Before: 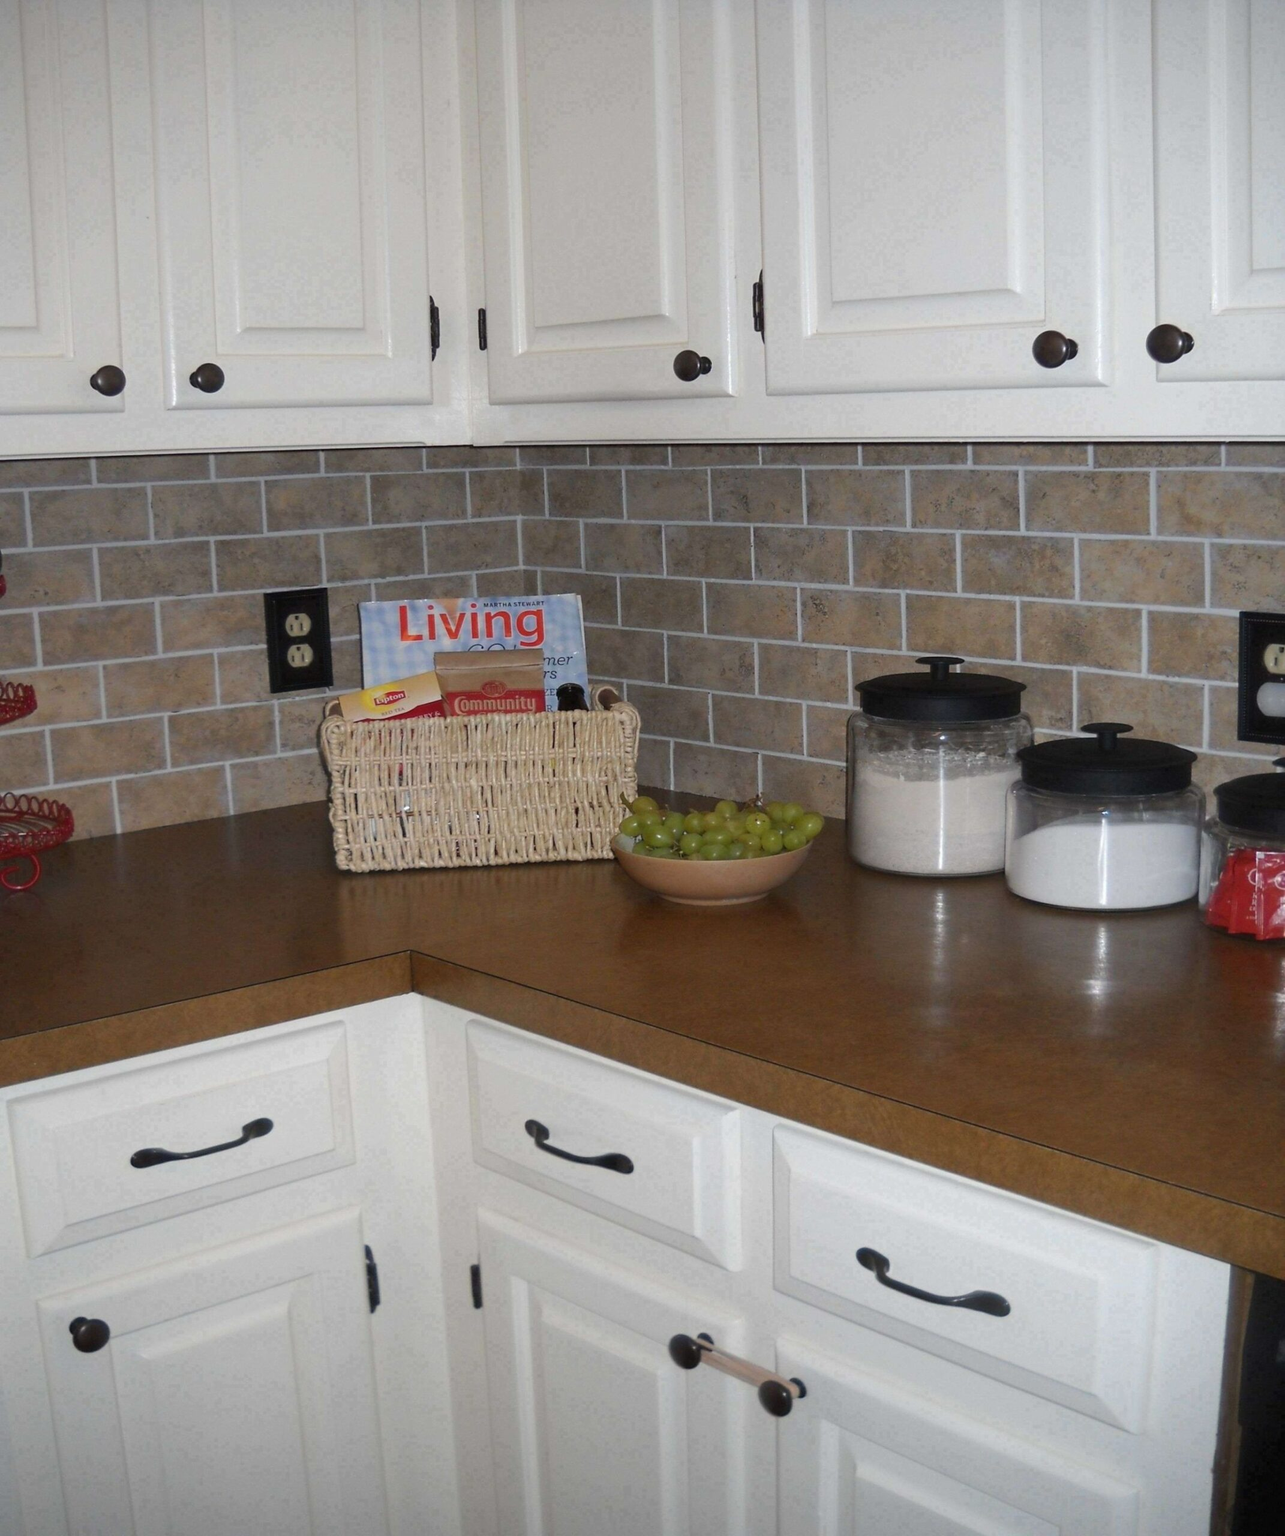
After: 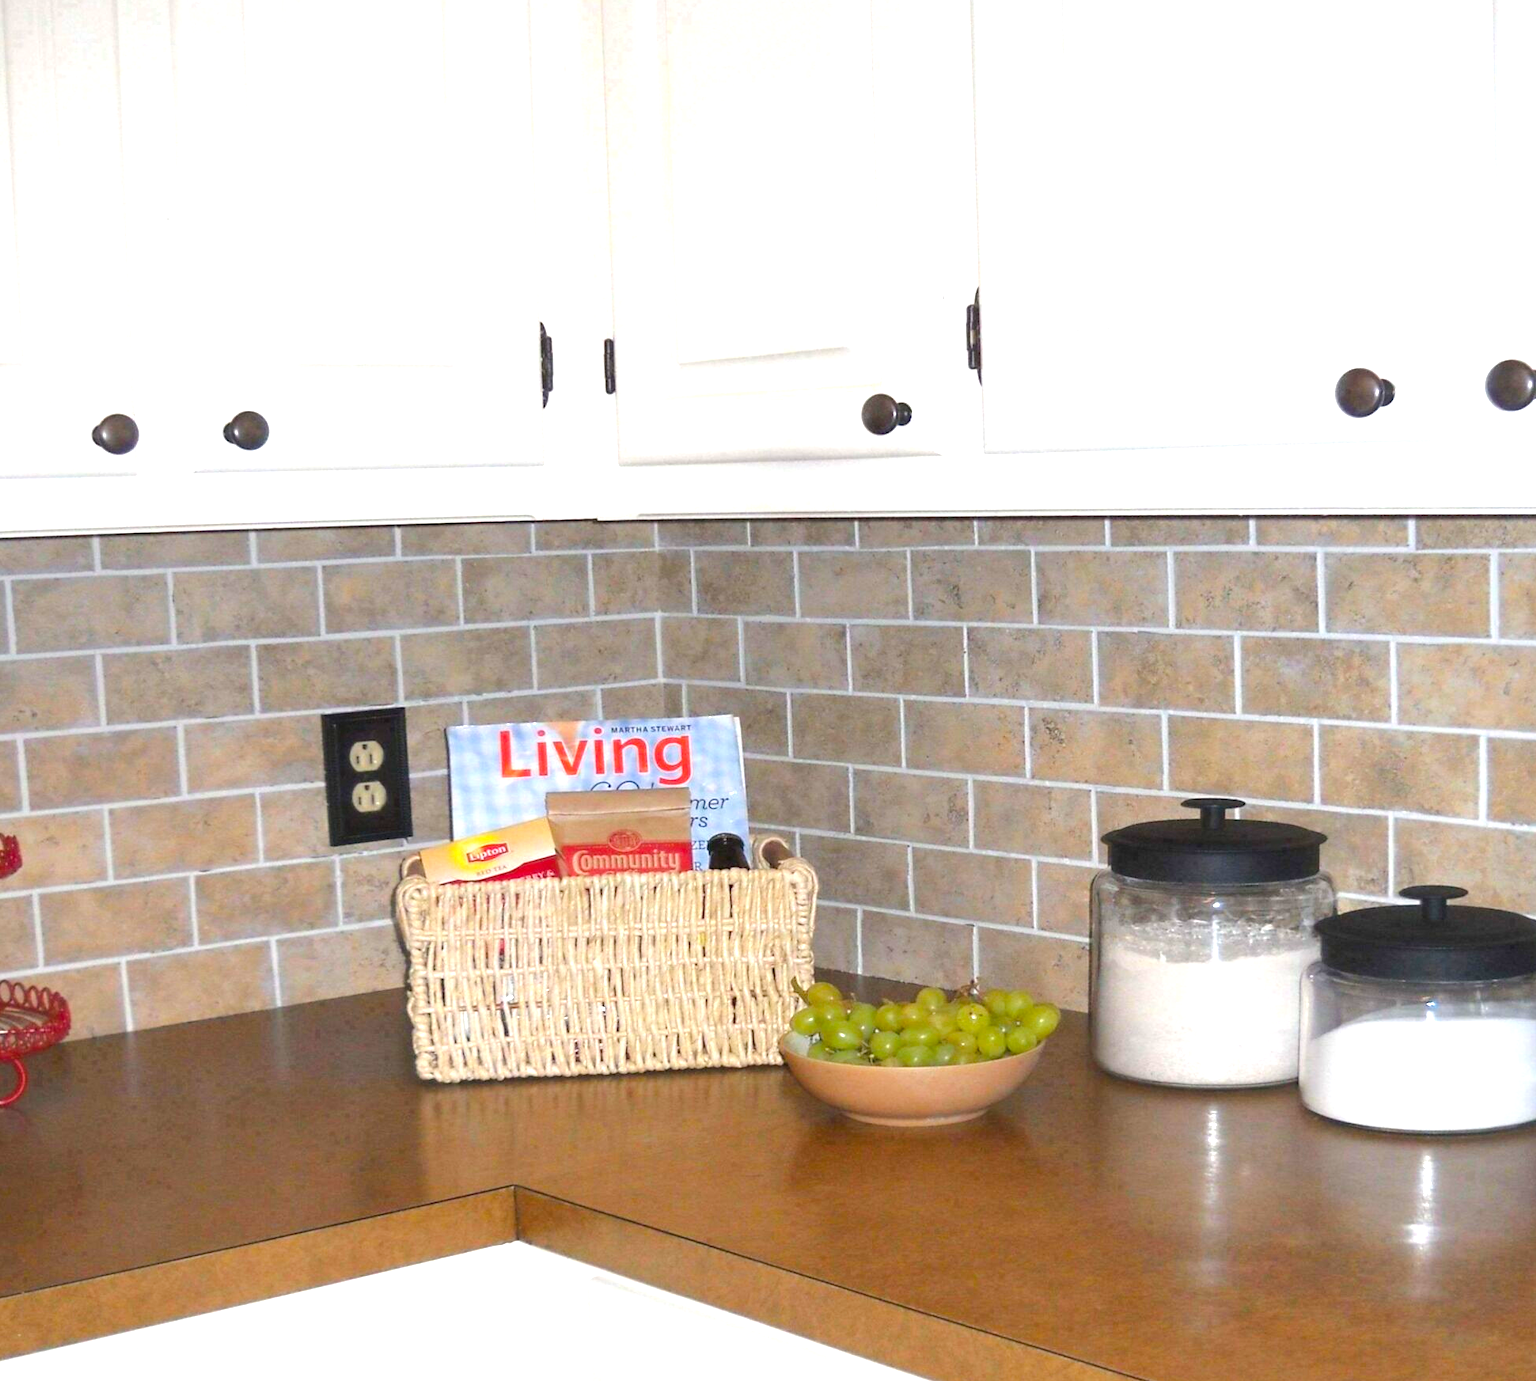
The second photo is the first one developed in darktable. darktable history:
exposure: black level correction 0, exposure 1.37 EV, compensate exposure bias true, compensate highlight preservation false
crop: left 1.62%, top 3.366%, right 7.752%, bottom 28.425%
color balance rgb: linear chroma grading › global chroma 15.276%, perceptual saturation grading › global saturation 0.412%, perceptual brilliance grading › mid-tones 10.697%, perceptual brilliance grading › shadows 14.147%, global vibrance 9.806%
